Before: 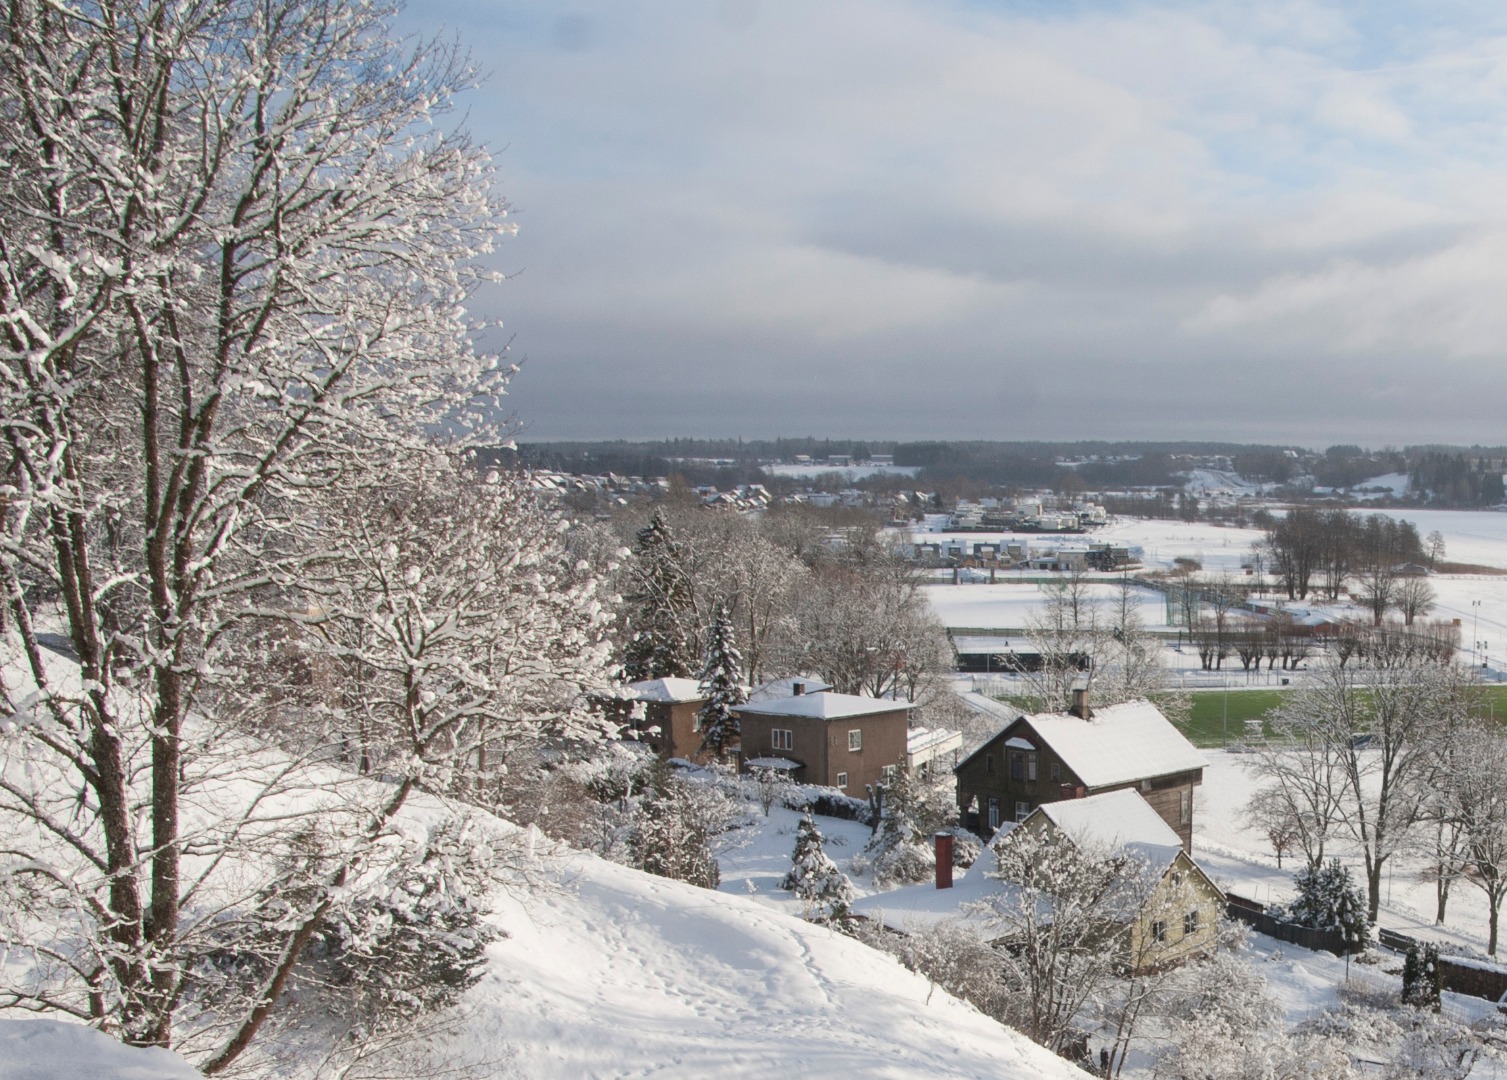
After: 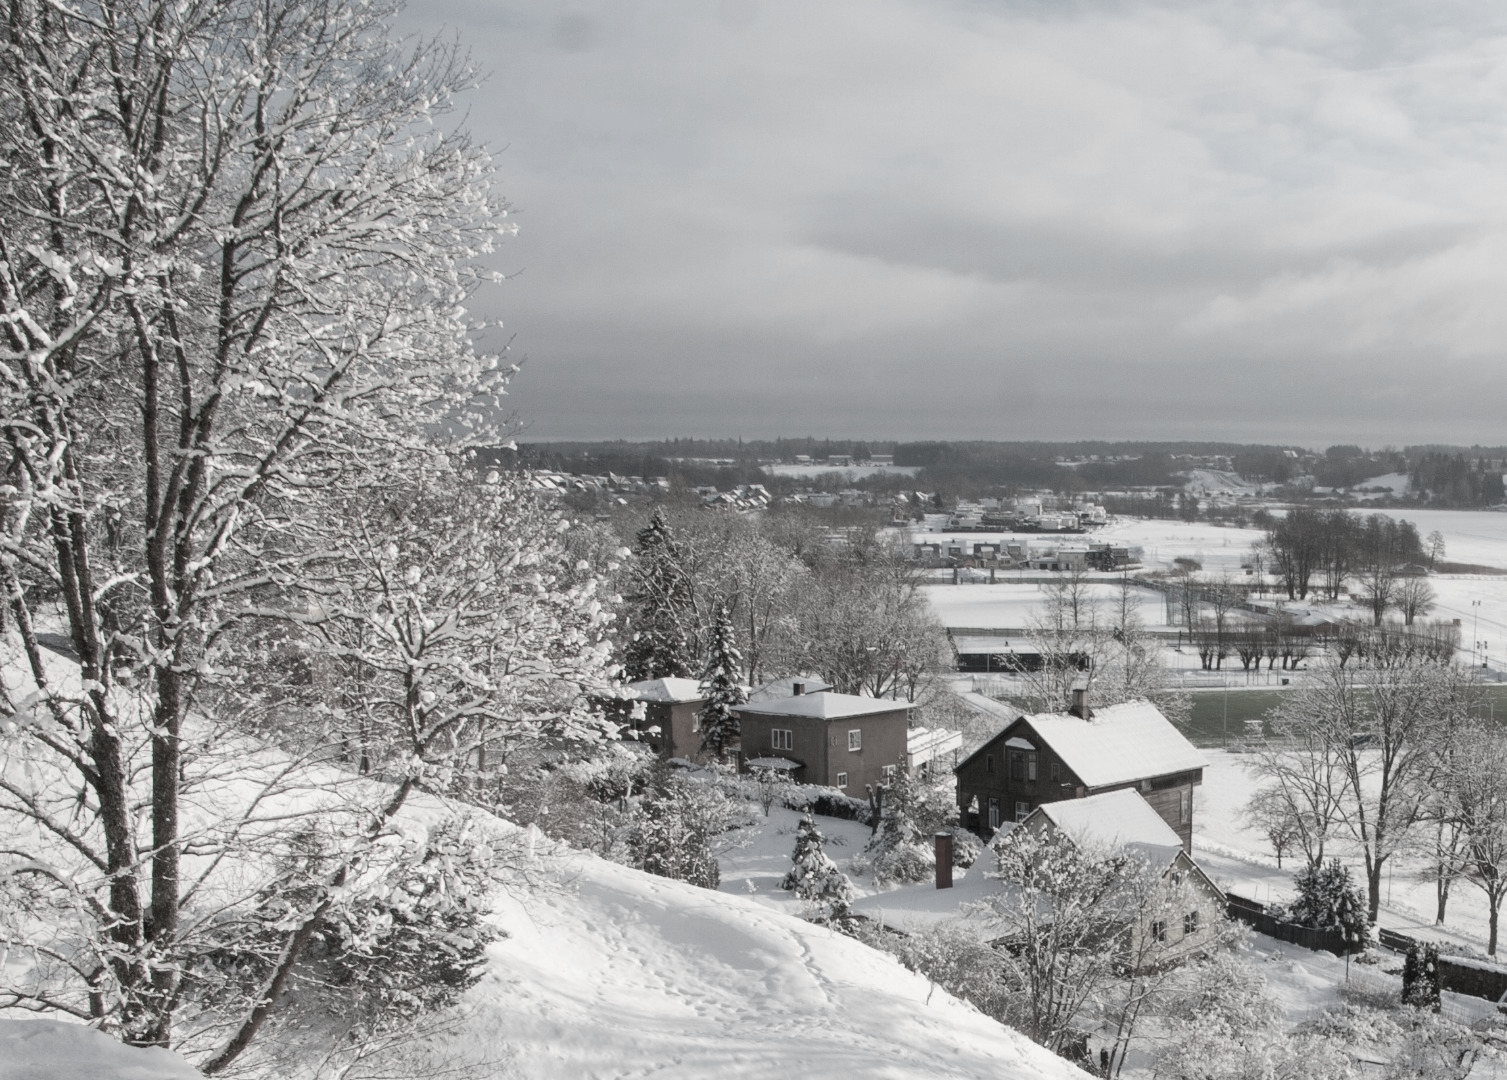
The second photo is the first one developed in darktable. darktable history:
color correction: saturation 0.2
white balance: emerald 1
